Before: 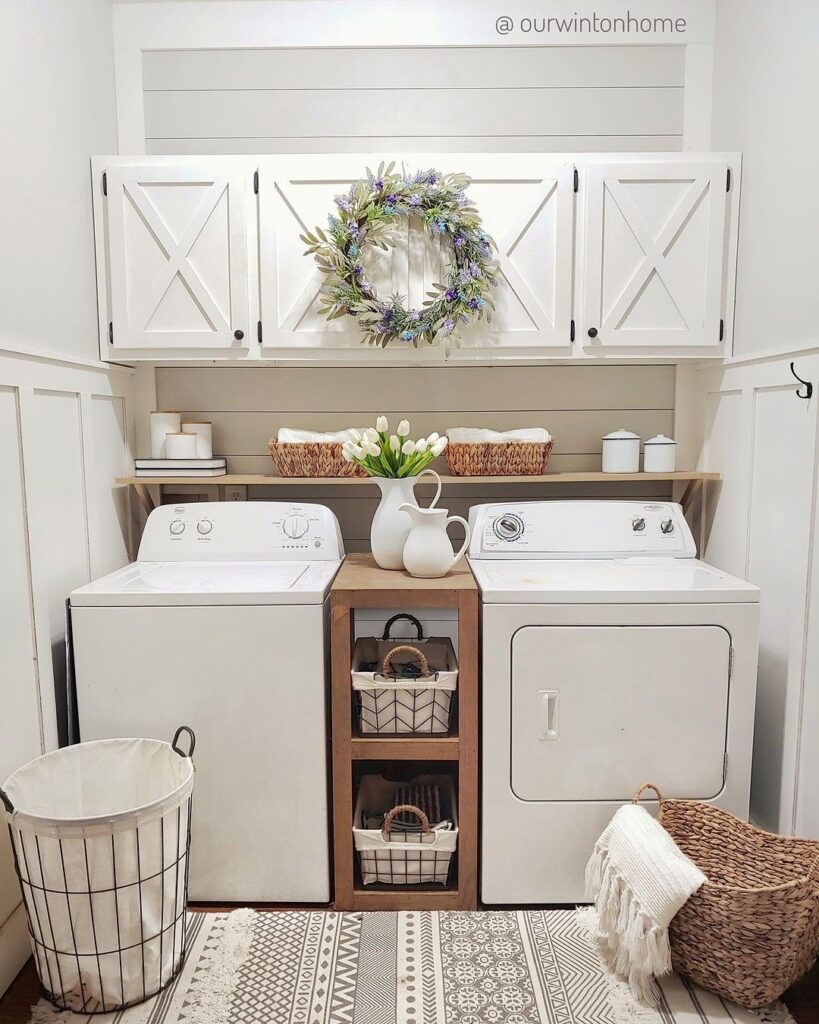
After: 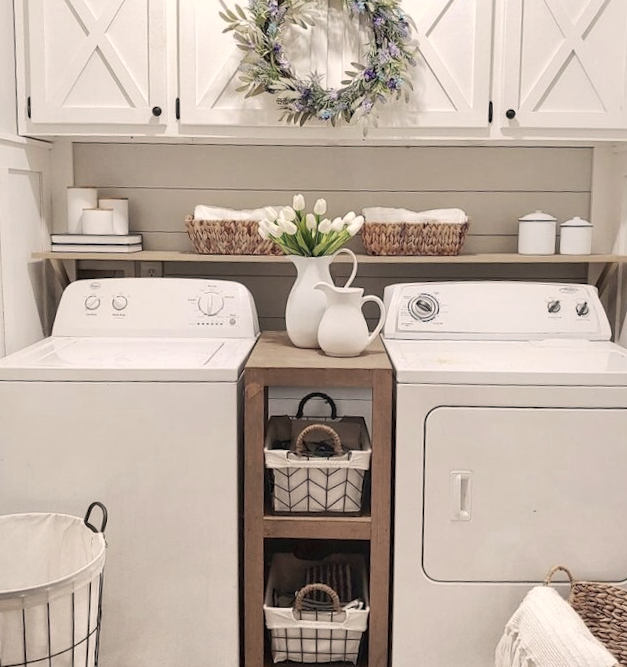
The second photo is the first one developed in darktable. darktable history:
crop and rotate: angle -3.37°, left 9.79%, top 20.73%, right 12.42%, bottom 11.82%
rotate and perspective: rotation -2.56°, automatic cropping off
color correction: highlights a* 3.84, highlights b* 5.07
contrast brightness saturation: contrast 0.1, saturation -0.36
